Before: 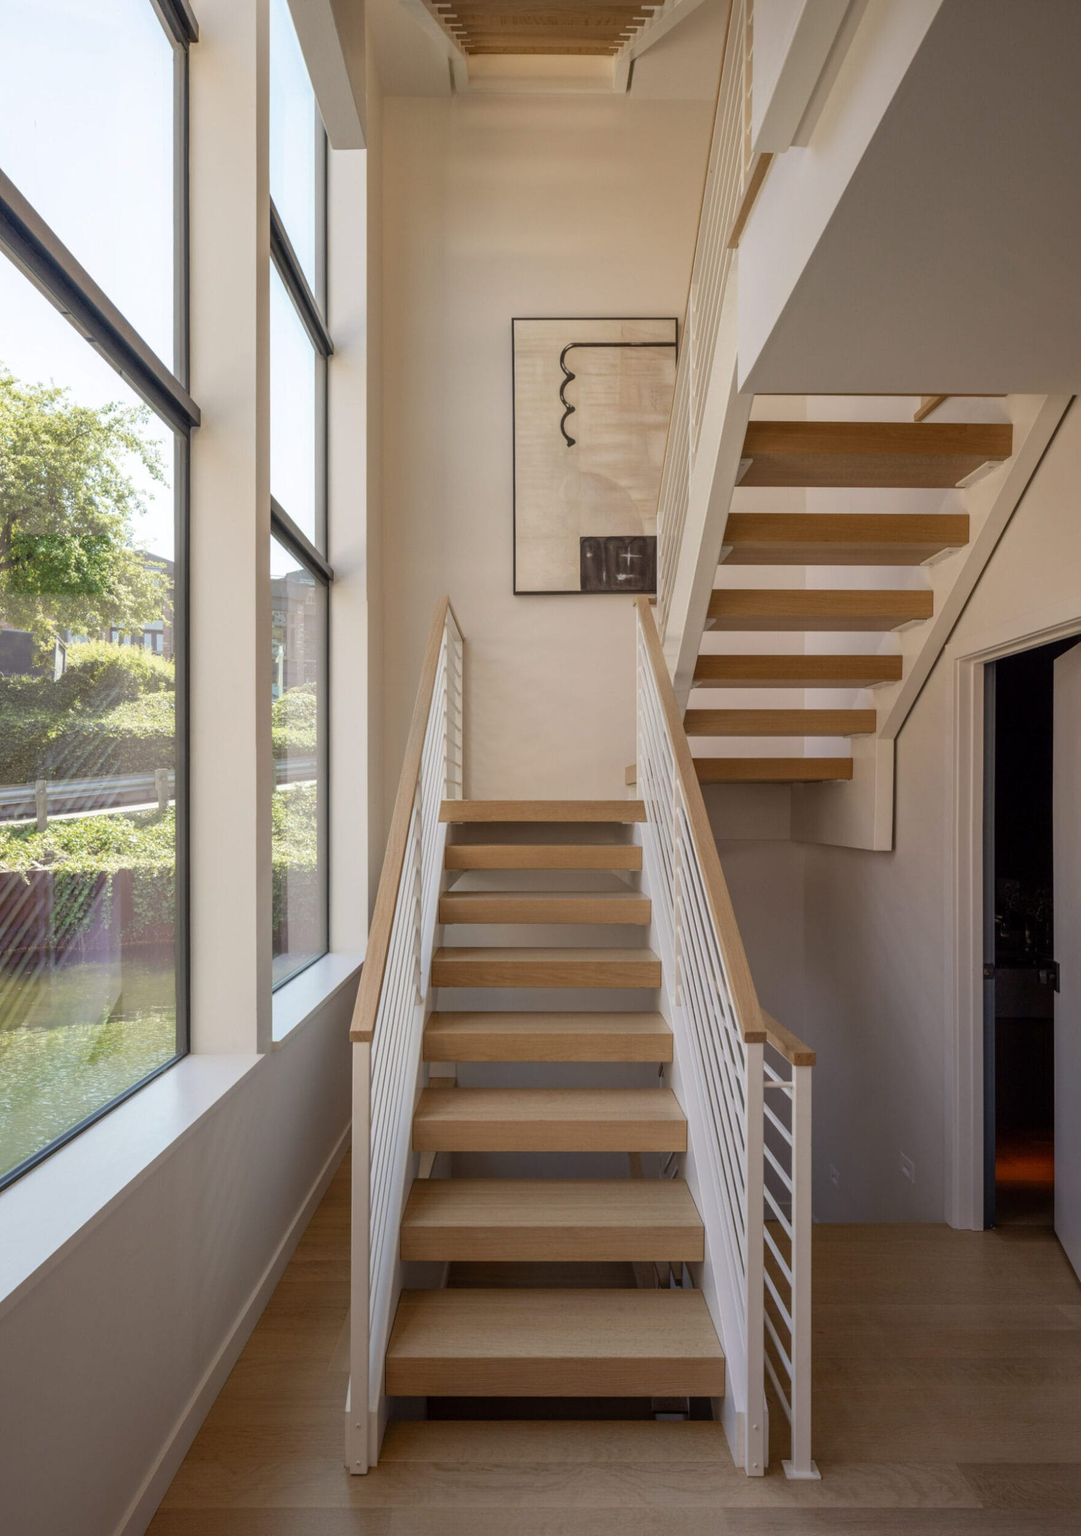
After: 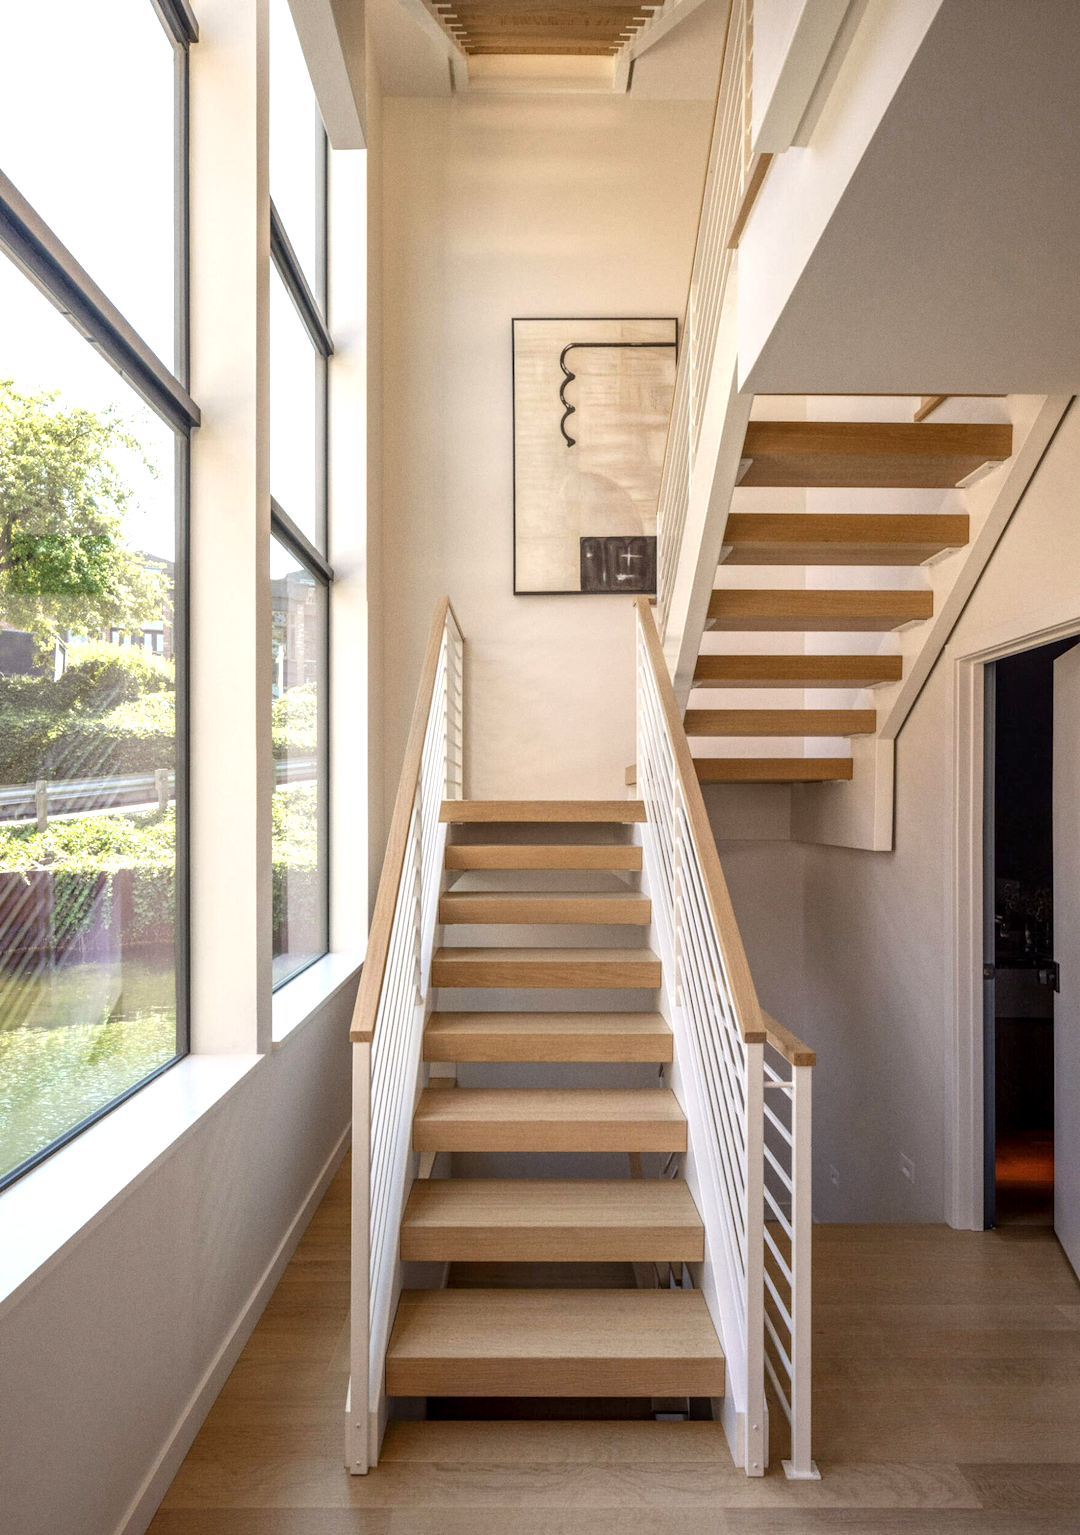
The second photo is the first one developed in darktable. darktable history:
exposure: black level correction 0, exposure 0.7 EV, compensate exposure bias true, compensate highlight preservation false
local contrast: on, module defaults
grain: coarseness 0.09 ISO
